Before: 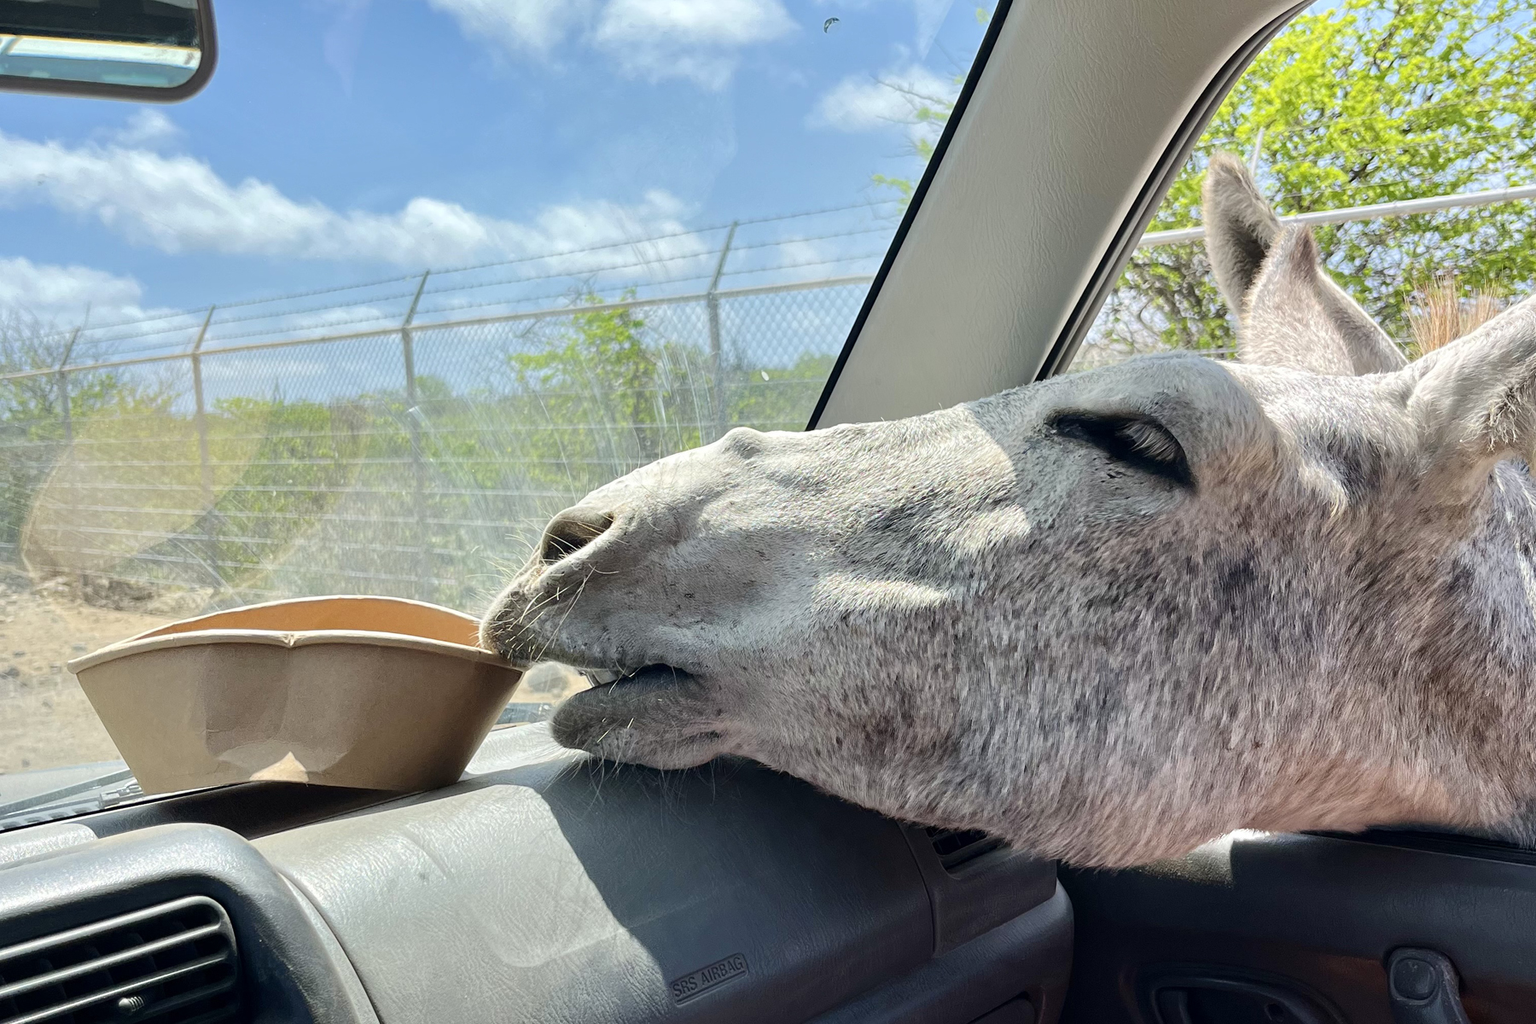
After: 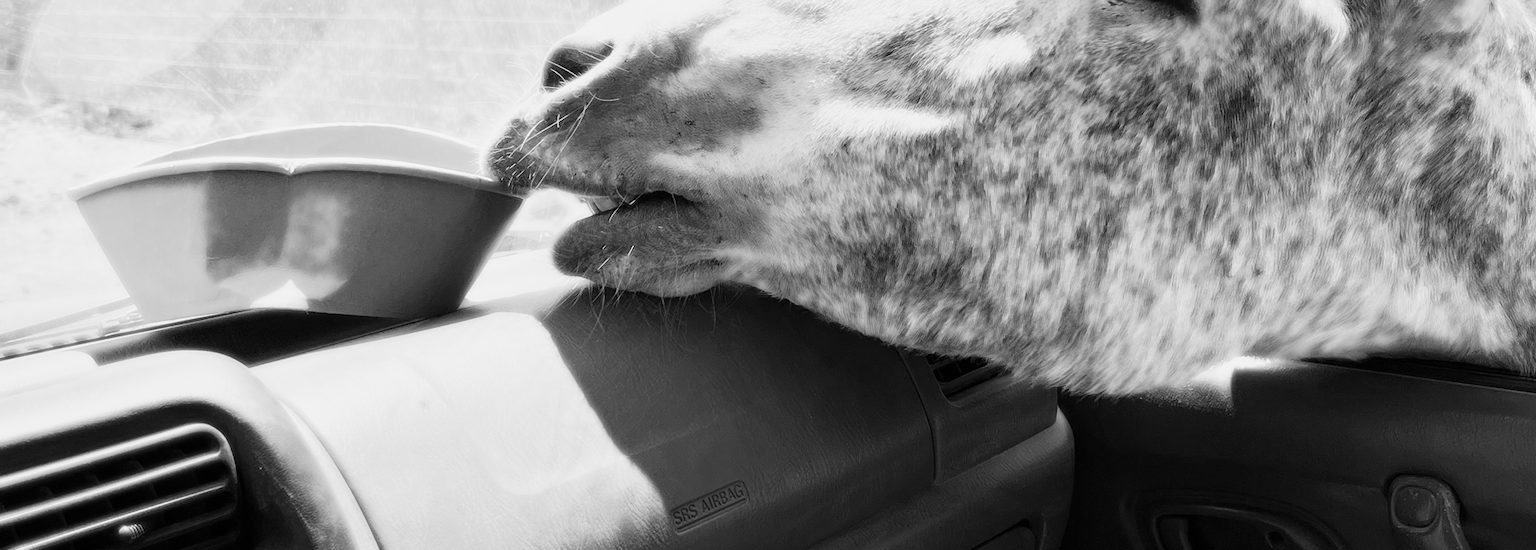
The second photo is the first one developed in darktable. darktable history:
crop and rotate: top 46.237%
monochrome: a 73.58, b 64.21
bloom: size 0%, threshold 54.82%, strength 8.31%
